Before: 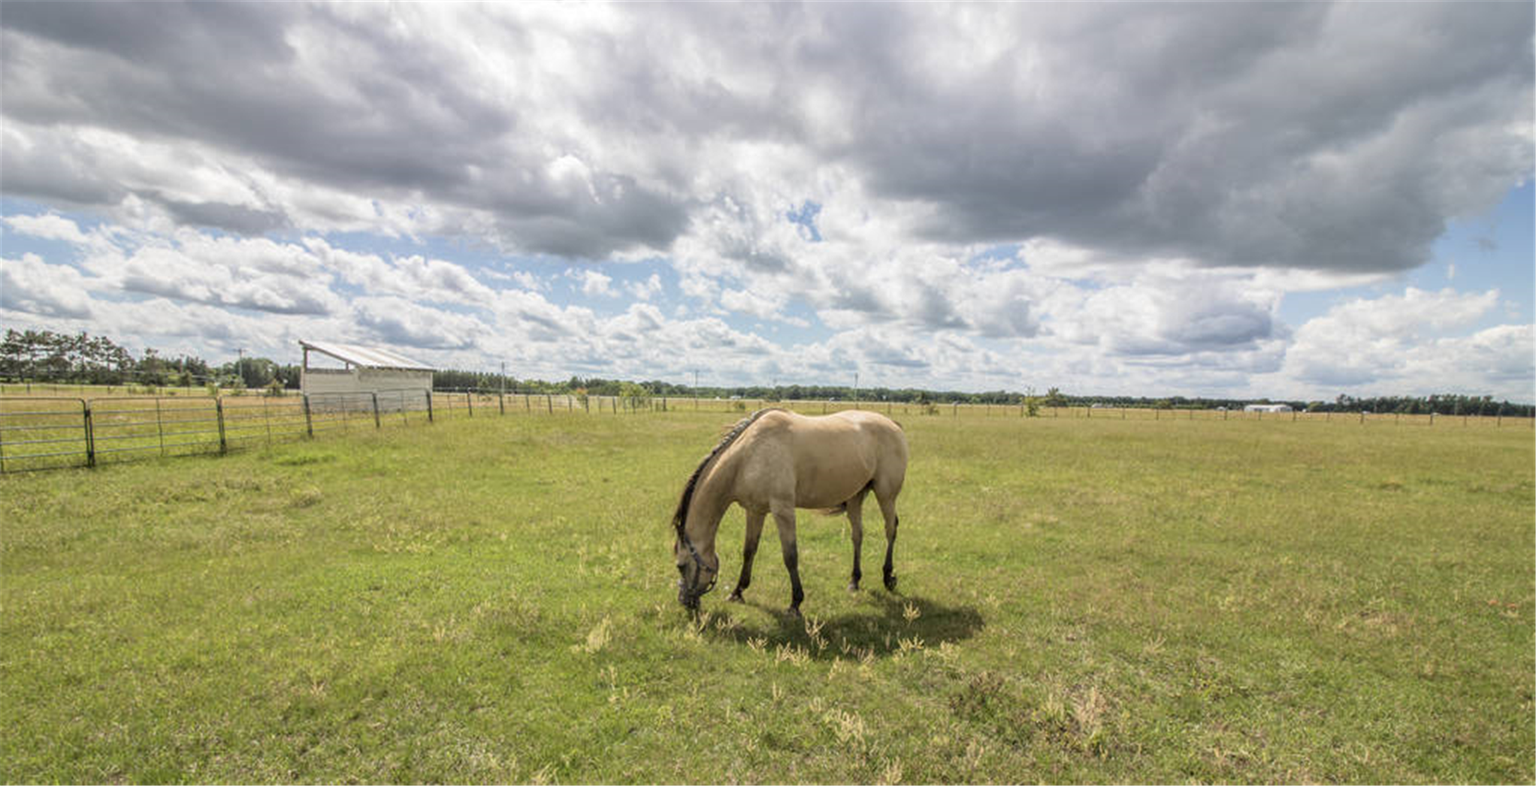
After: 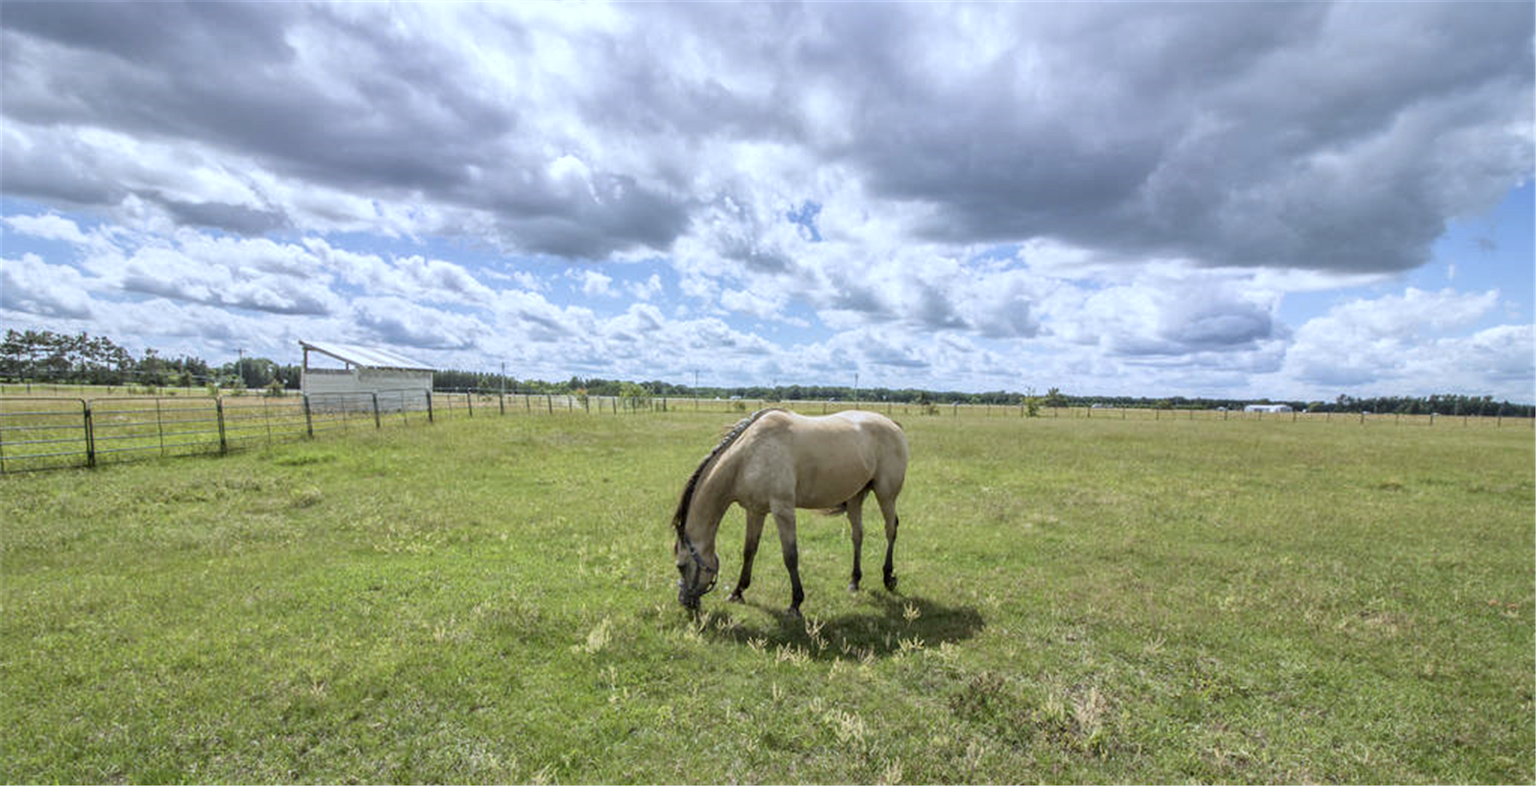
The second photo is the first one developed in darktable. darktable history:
white balance: red 0.926, green 1.003, blue 1.133
local contrast: mode bilateral grid, contrast 20, coarseness 50, detail 120%, midtone range 0.2
